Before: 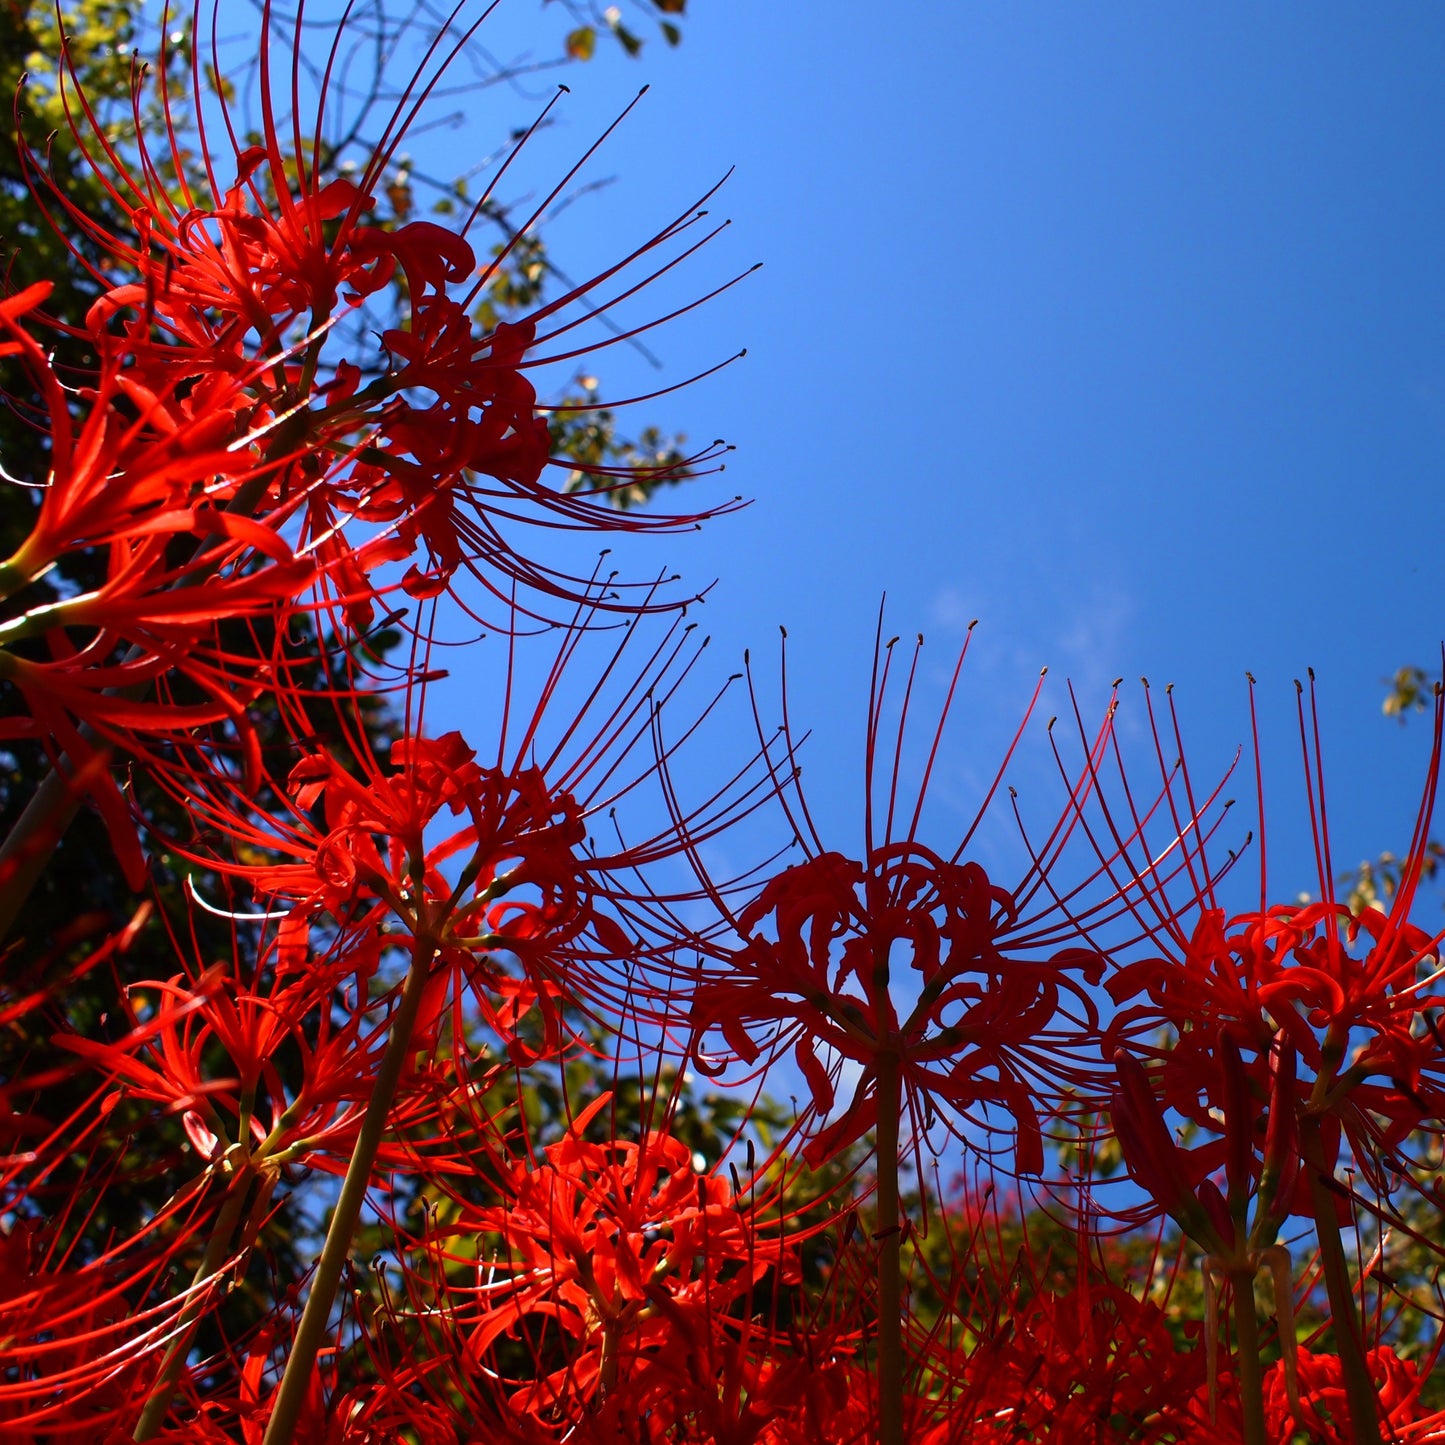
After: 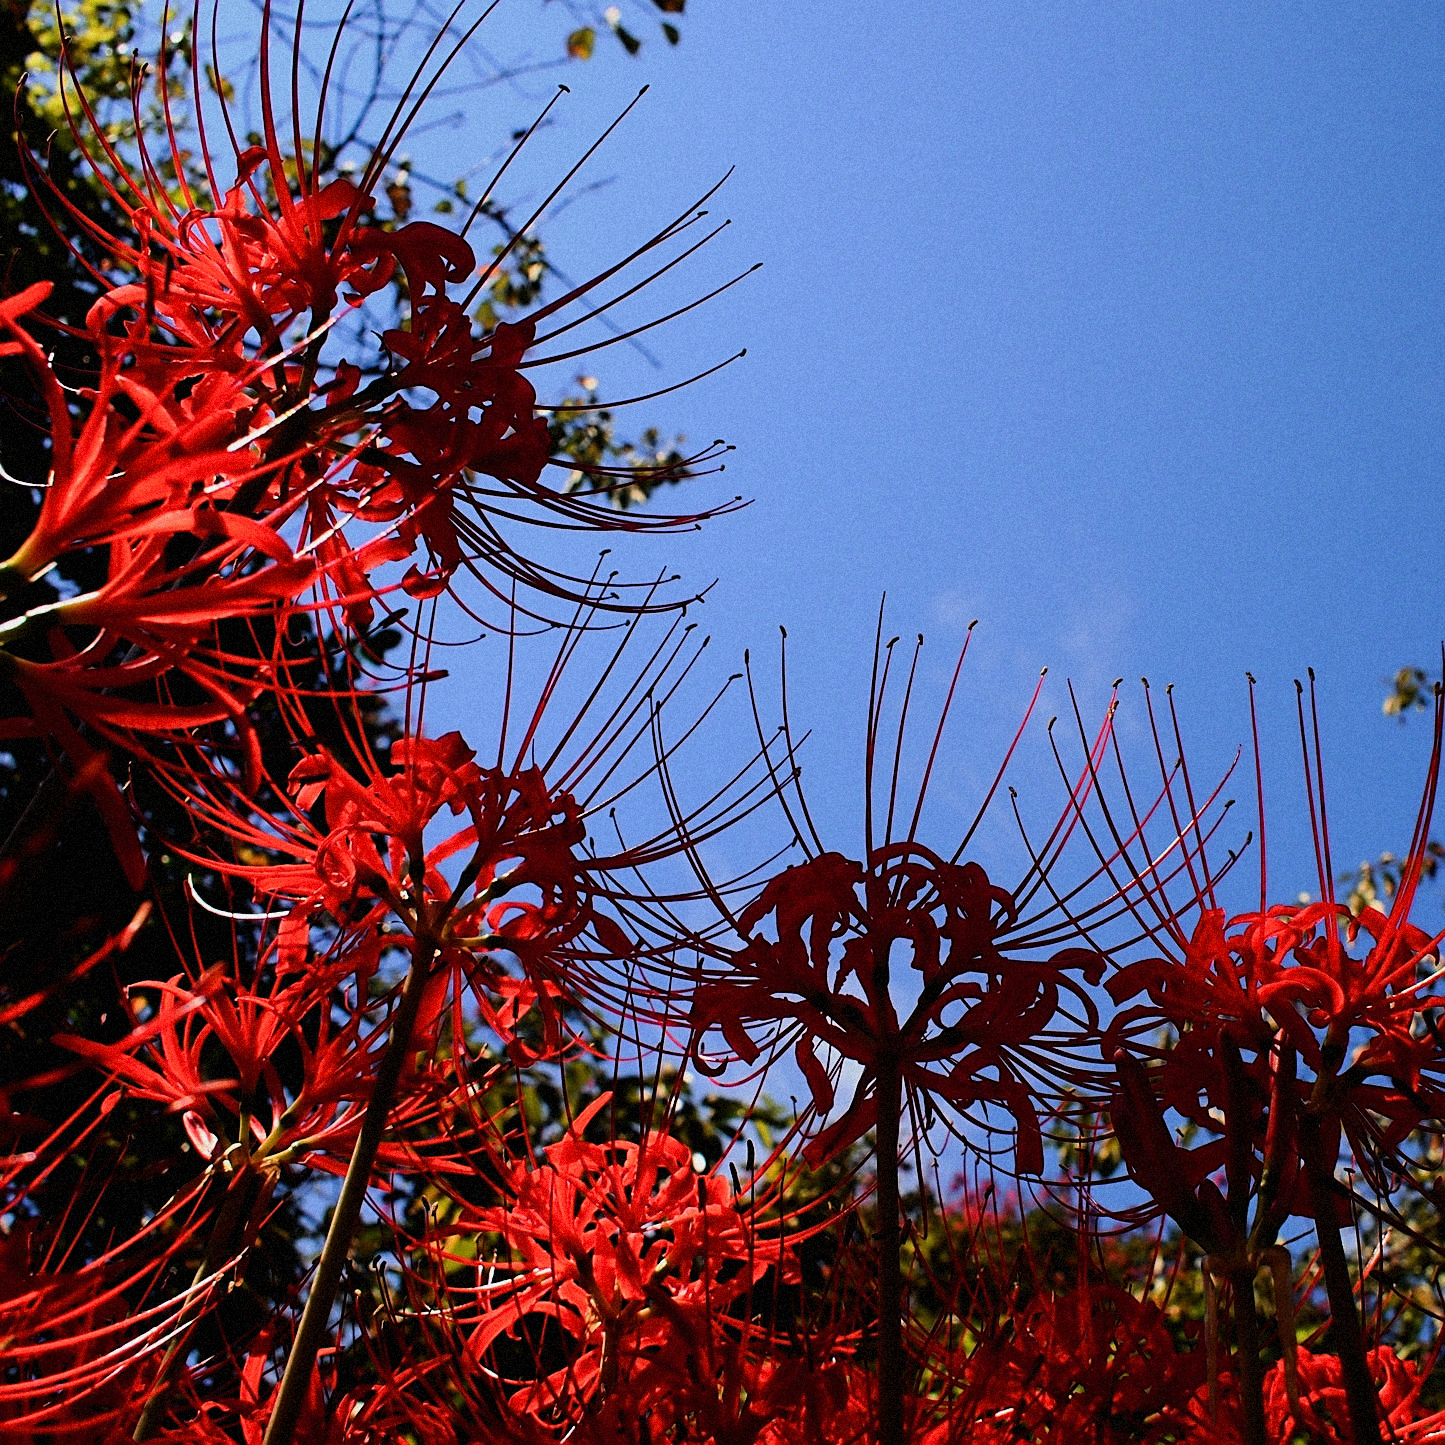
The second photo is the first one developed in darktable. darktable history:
sharpen: on, module defaults
grain: mid-tones bias 0%
tone equalizer: -8 EV -0.75 EV, -7 EV -0.7 EV, -6 EV -0.6 EV, -5 EV -0.4 EV, -3 EV 0.4 EV, -2 EV 0.6 EV, -1 EV 0.7 EV, +0 EV 0.75 EV, edges refinement/feathering 500, mask exposure compensation -1.57 EV, preserve details no
filmic rgb: black relative exposure -7.65 EV, white relative exposure 4.56 EV, hardness 3.61
